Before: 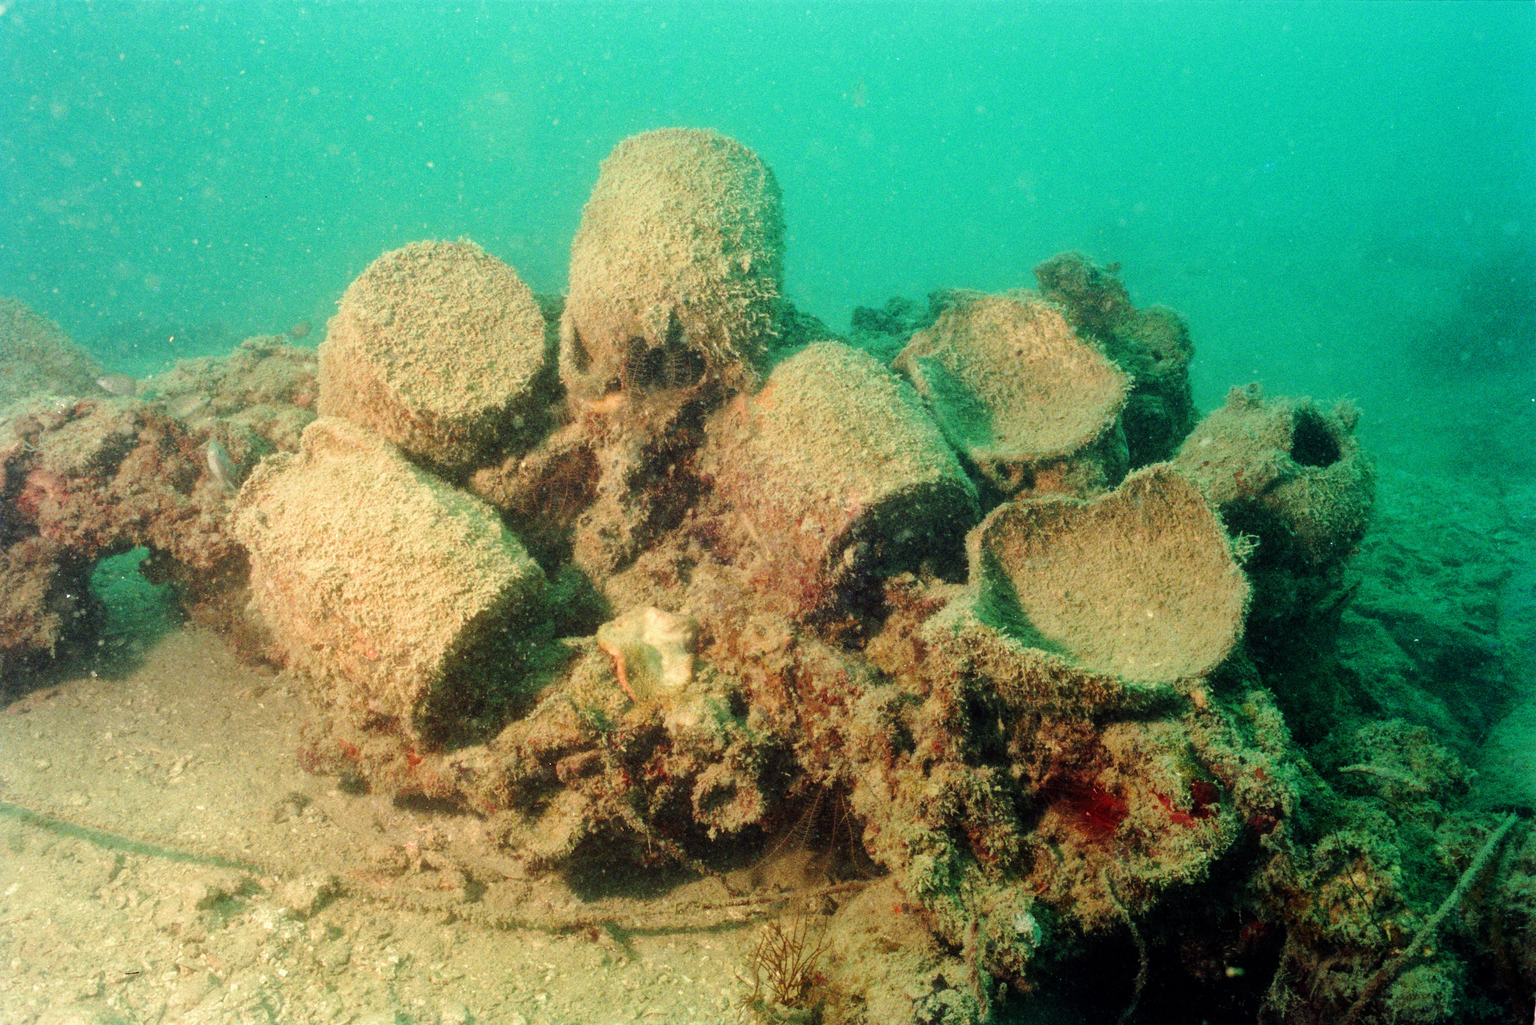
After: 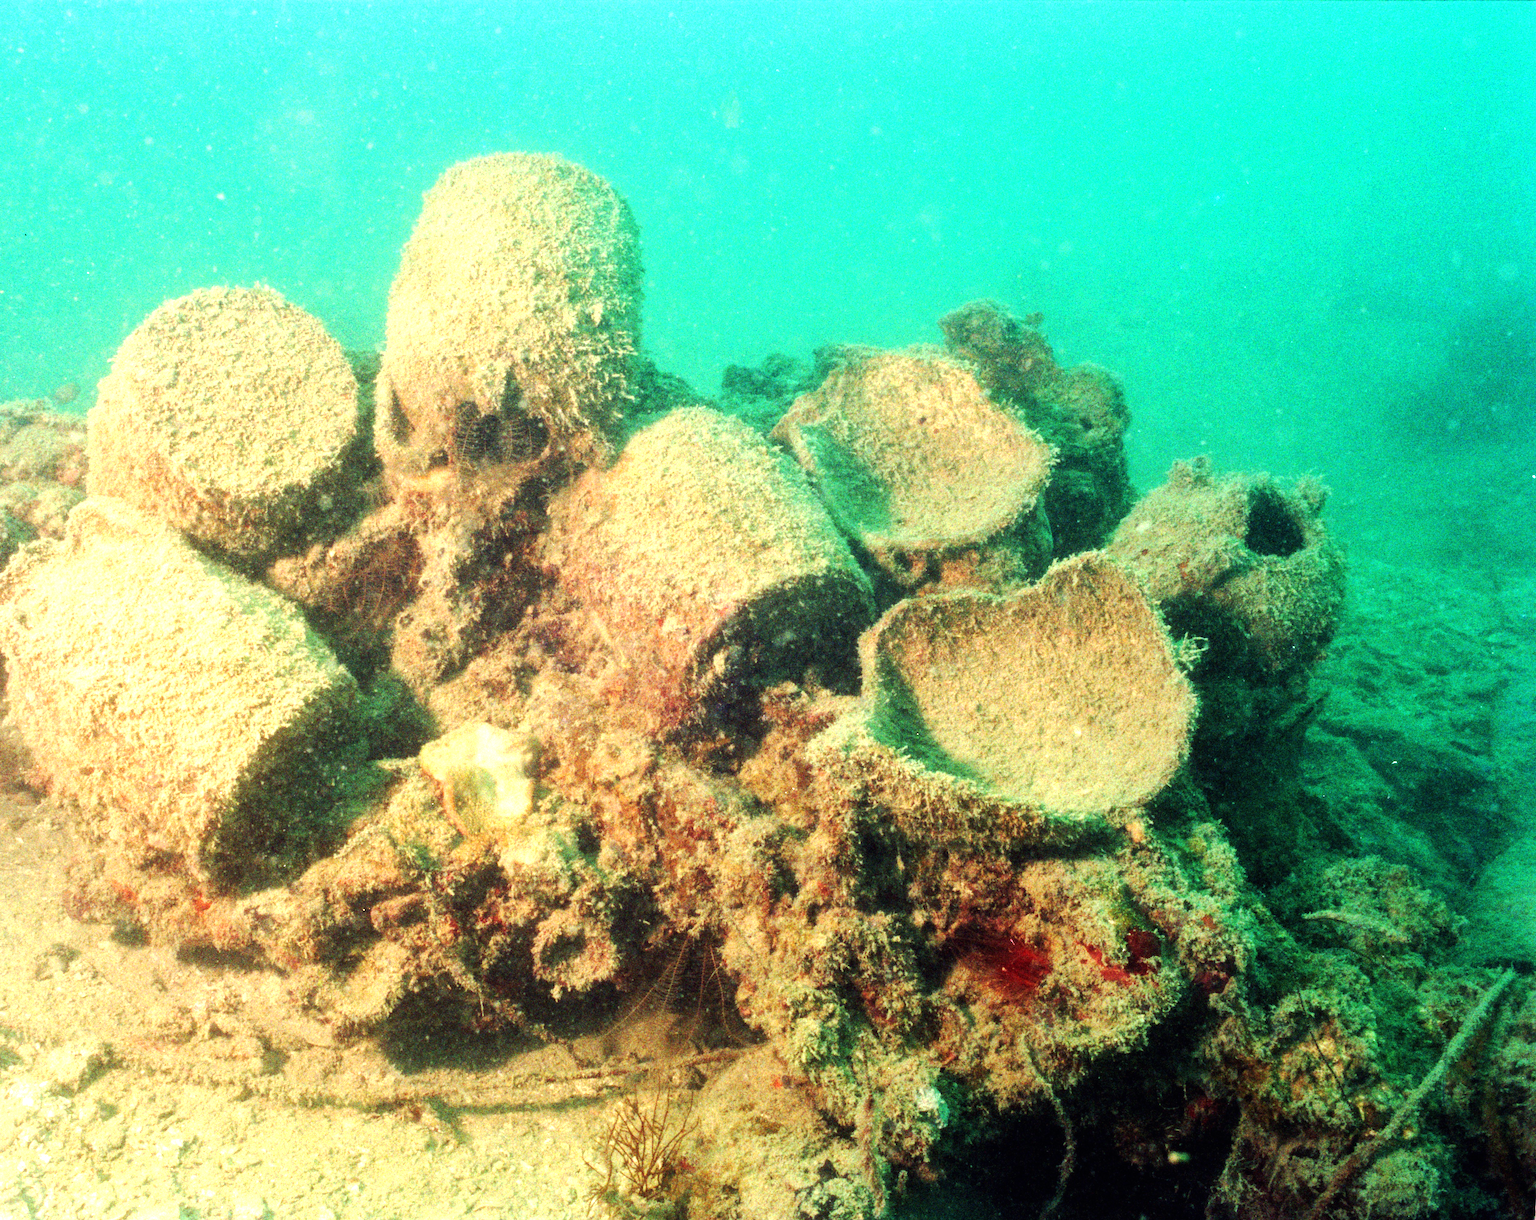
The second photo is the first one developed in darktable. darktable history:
crop: left 15.951%
exposure: black level correction 0, exposure 0.891 EV, compensate highlight preservation false
